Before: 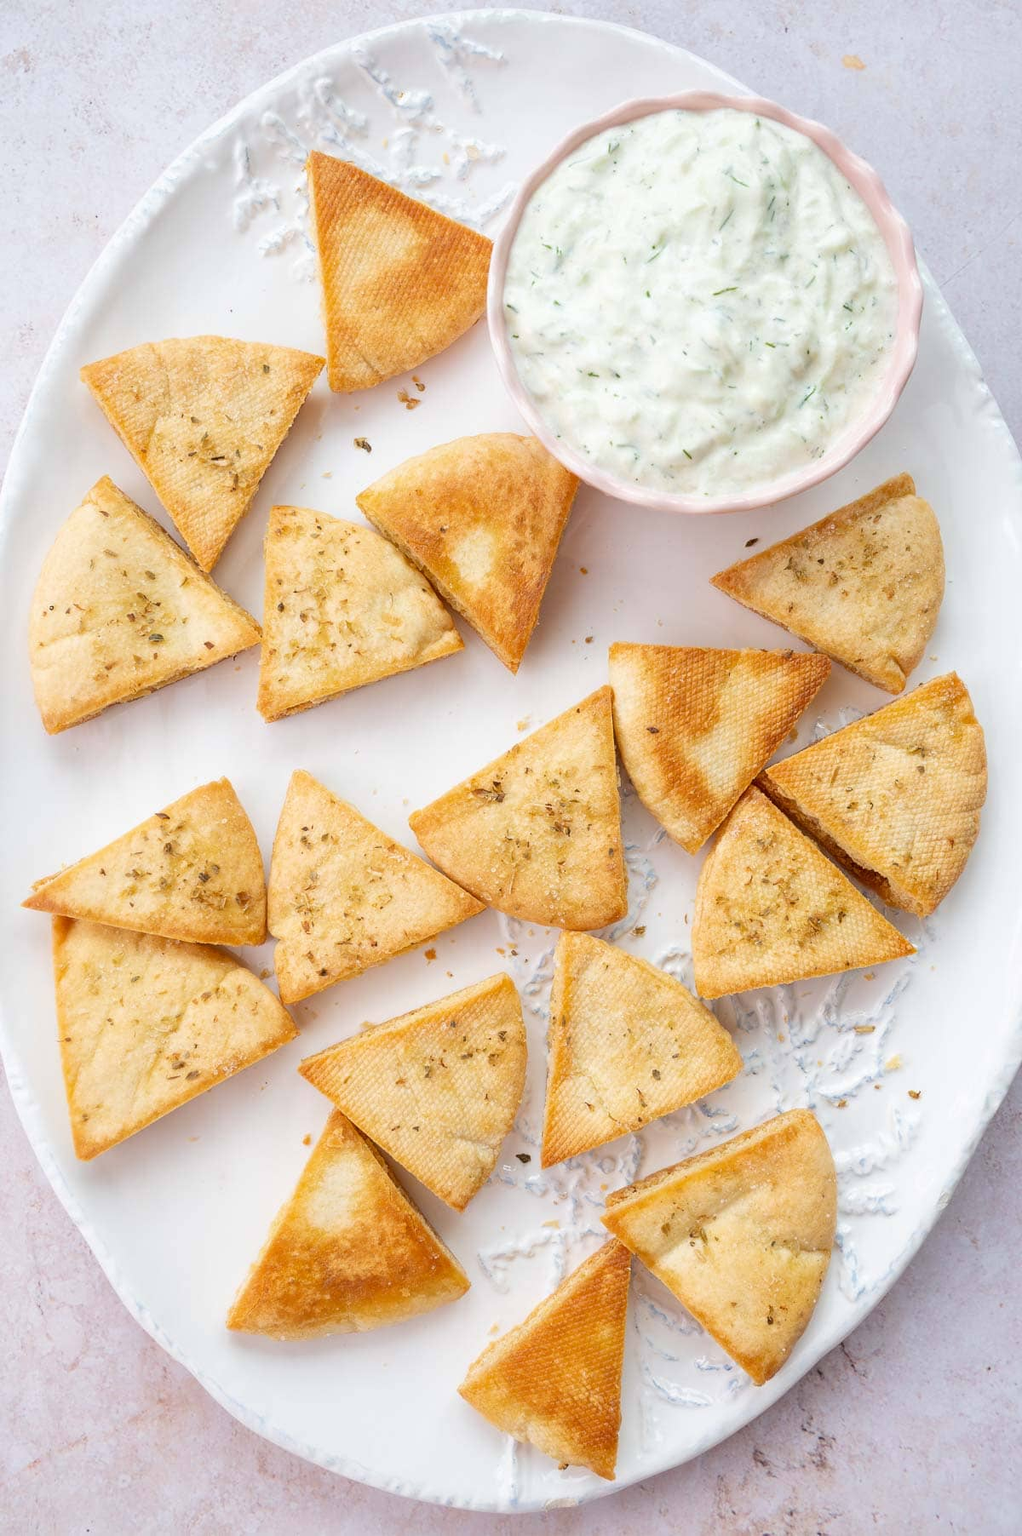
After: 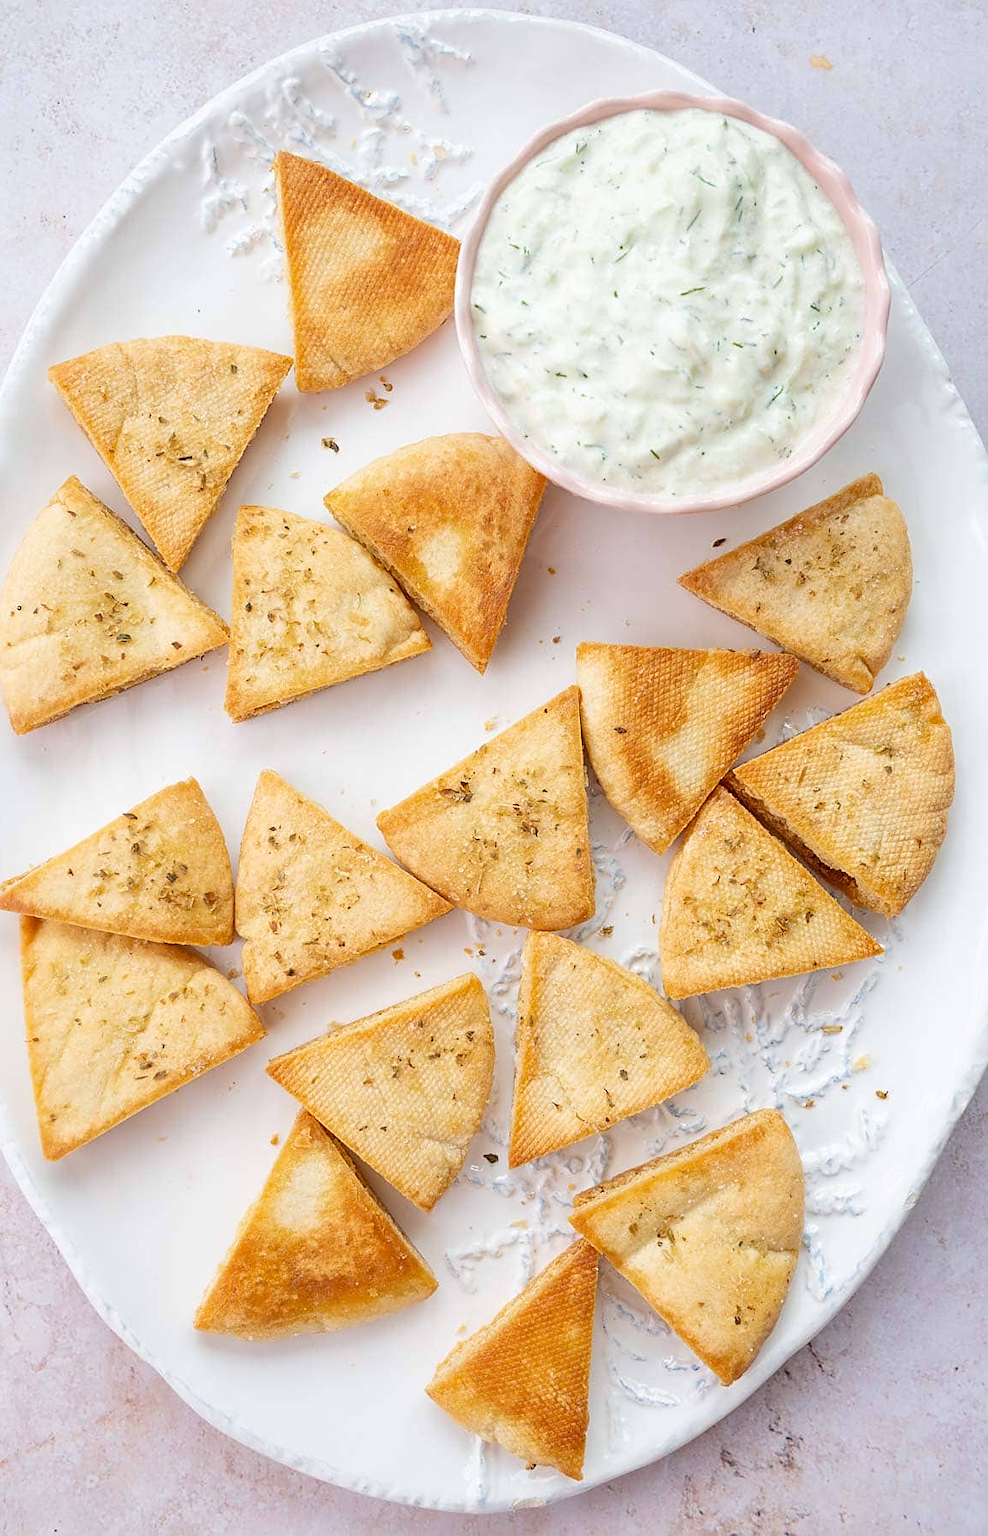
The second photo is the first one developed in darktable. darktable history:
sharpen: on, module defaults
crop and rotate: left 3.246%
